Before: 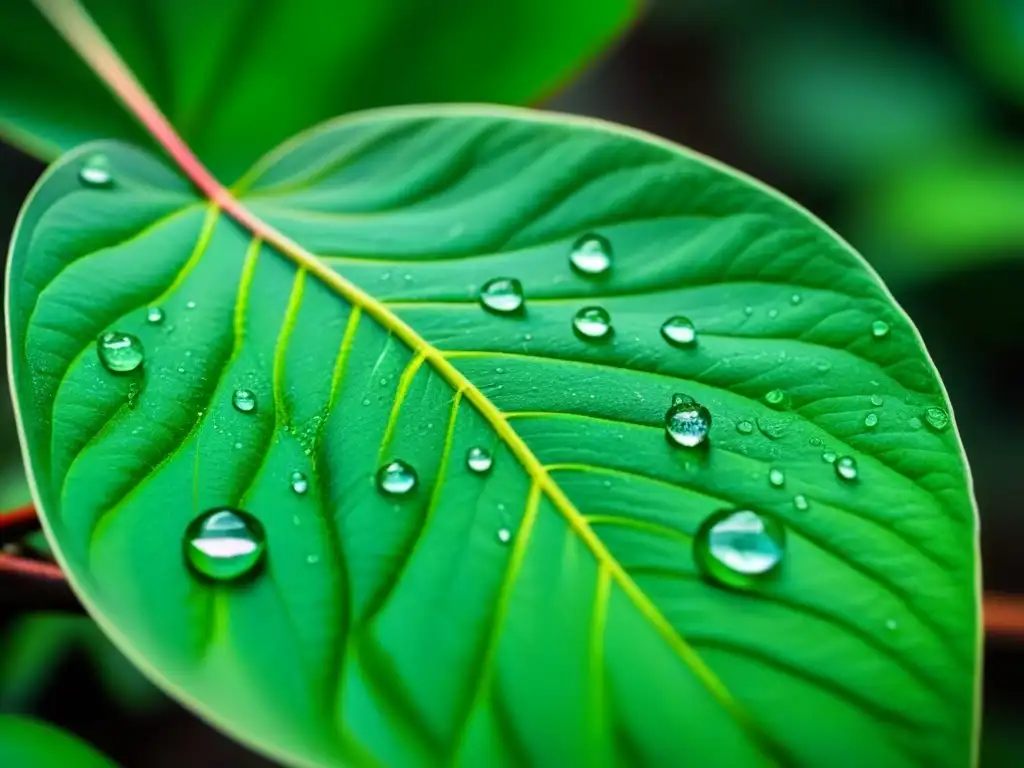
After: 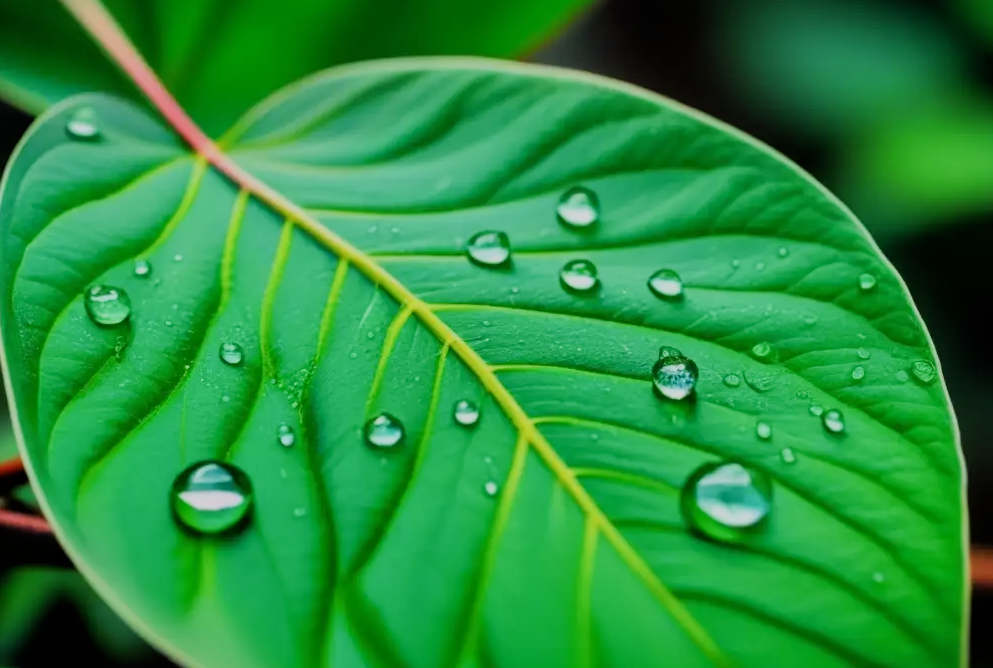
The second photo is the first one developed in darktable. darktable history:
filmic rgb: black relative exposure -7.65 EV, white relative exposure 4.56 EV, hardness 3.61
crop: left 1.333%, top 6.184%, right 1.624%, bottom 6.734%
tone equalizer: edges refinement/feathering 500, mask exposure compensation -1.57 EV, preserve details no
